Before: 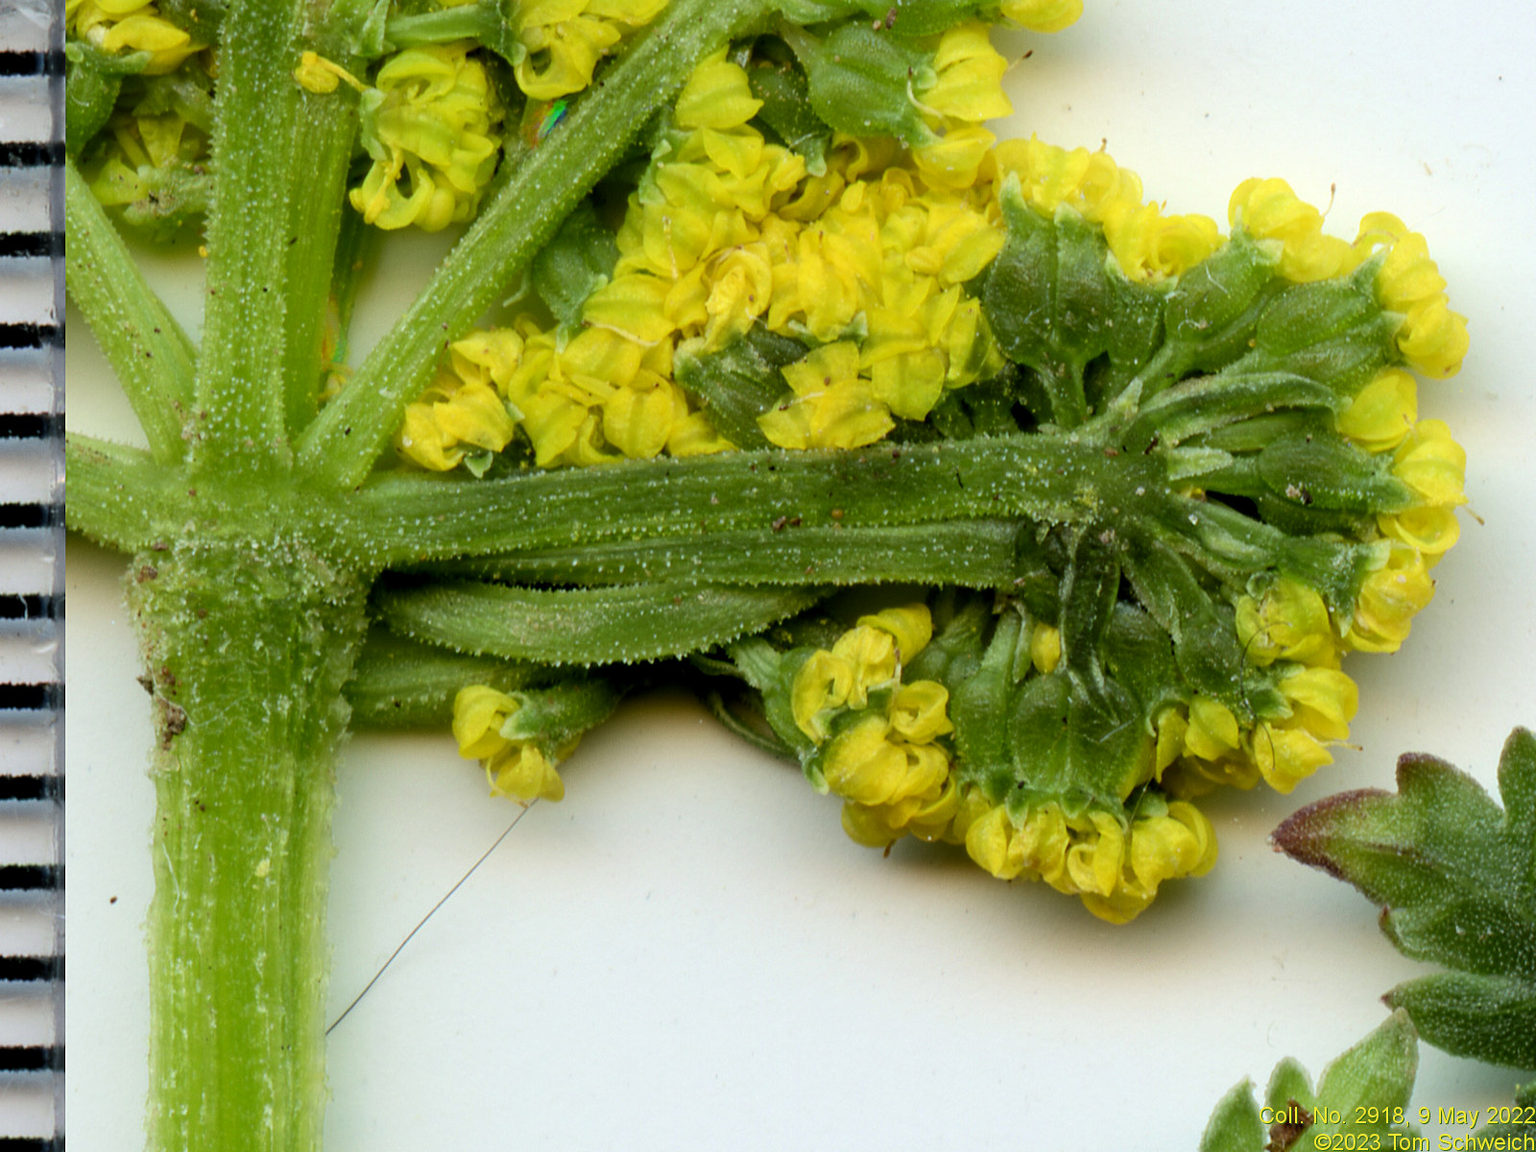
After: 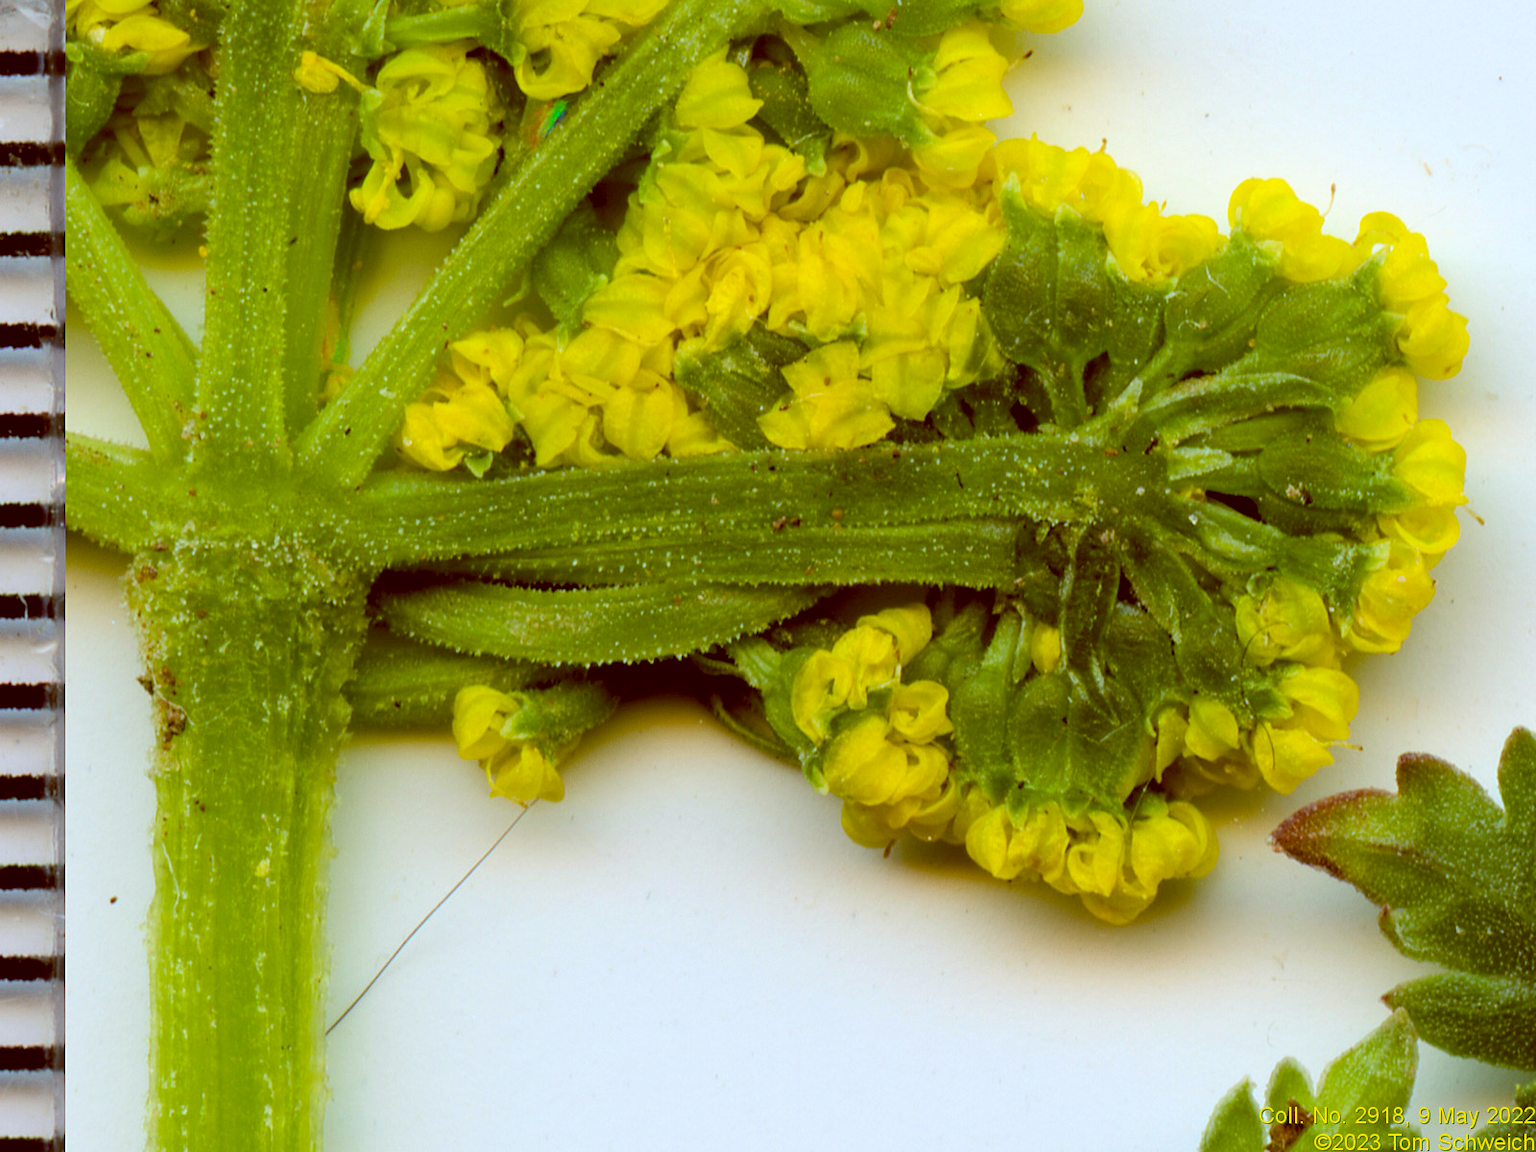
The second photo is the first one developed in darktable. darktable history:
color balance: lift [1, 1.011, 0.999, 0.989], gamma [1.109, 1.045, 1.039, 0.955], gain [0.917, 0.936, 0.952, 1.064], contrast 2.32%, contrast fulcrum 19%, output saturation 101%
color balance rgb: perceptual saturation grading › global saturation 25%, global vibrance 20%
